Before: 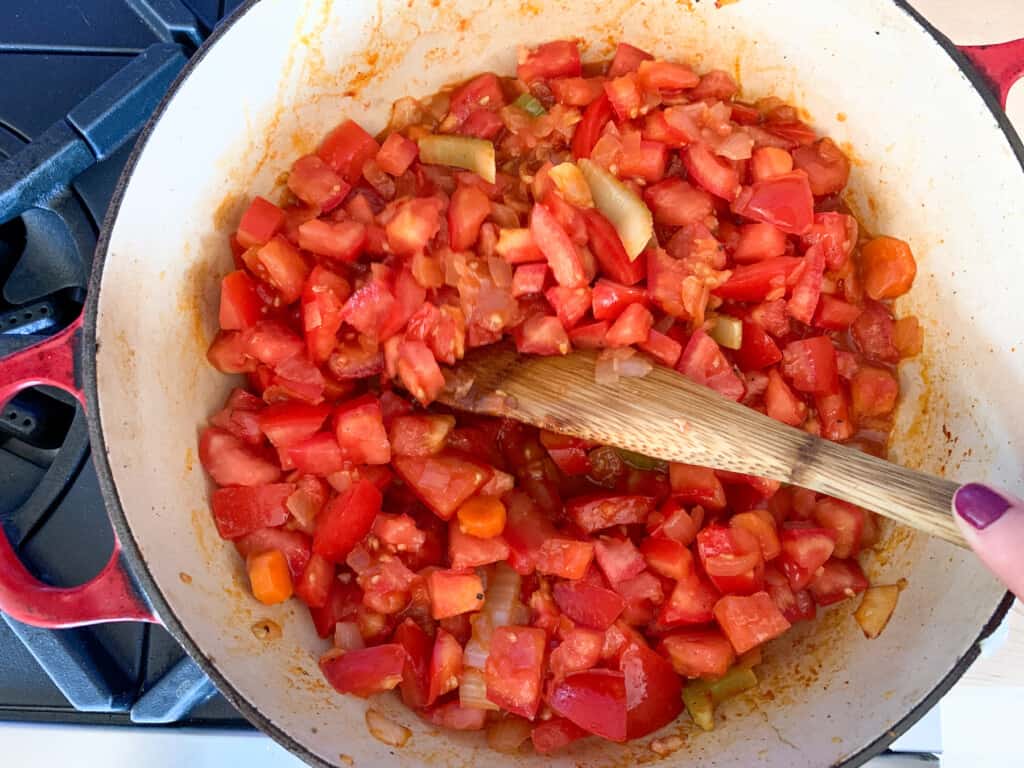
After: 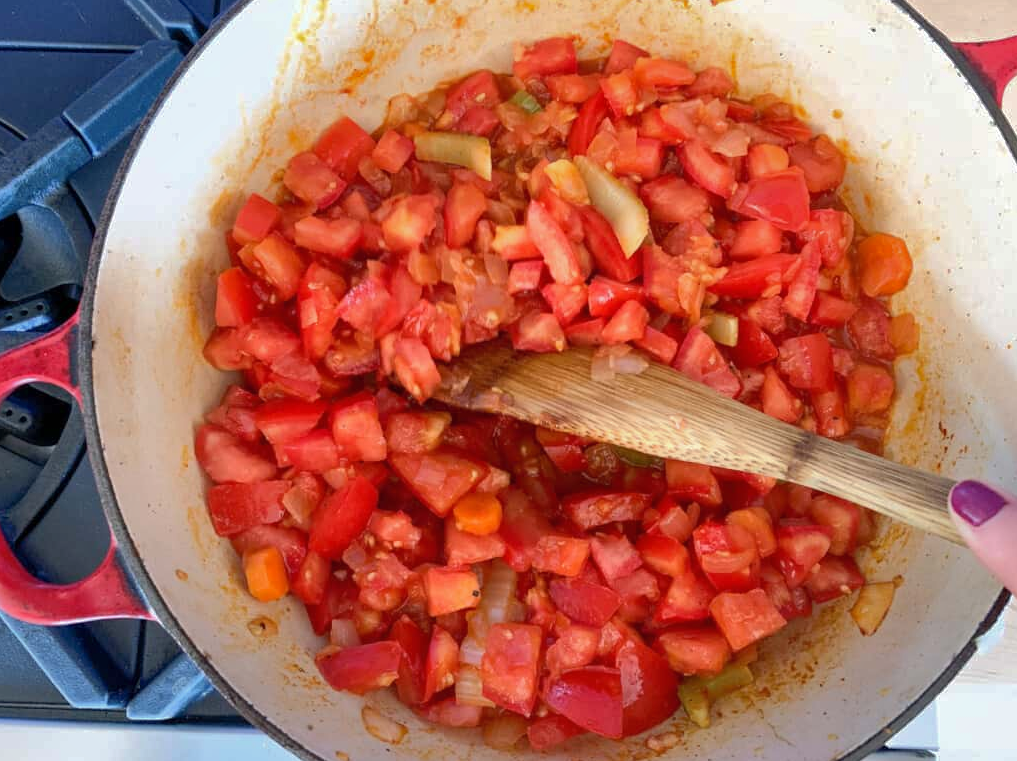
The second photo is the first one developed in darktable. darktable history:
shadows and highlights: shadows 40, highlights -60
crop: left 0.434%, top 0.485%, right 0.244%, bottom 0.386%
